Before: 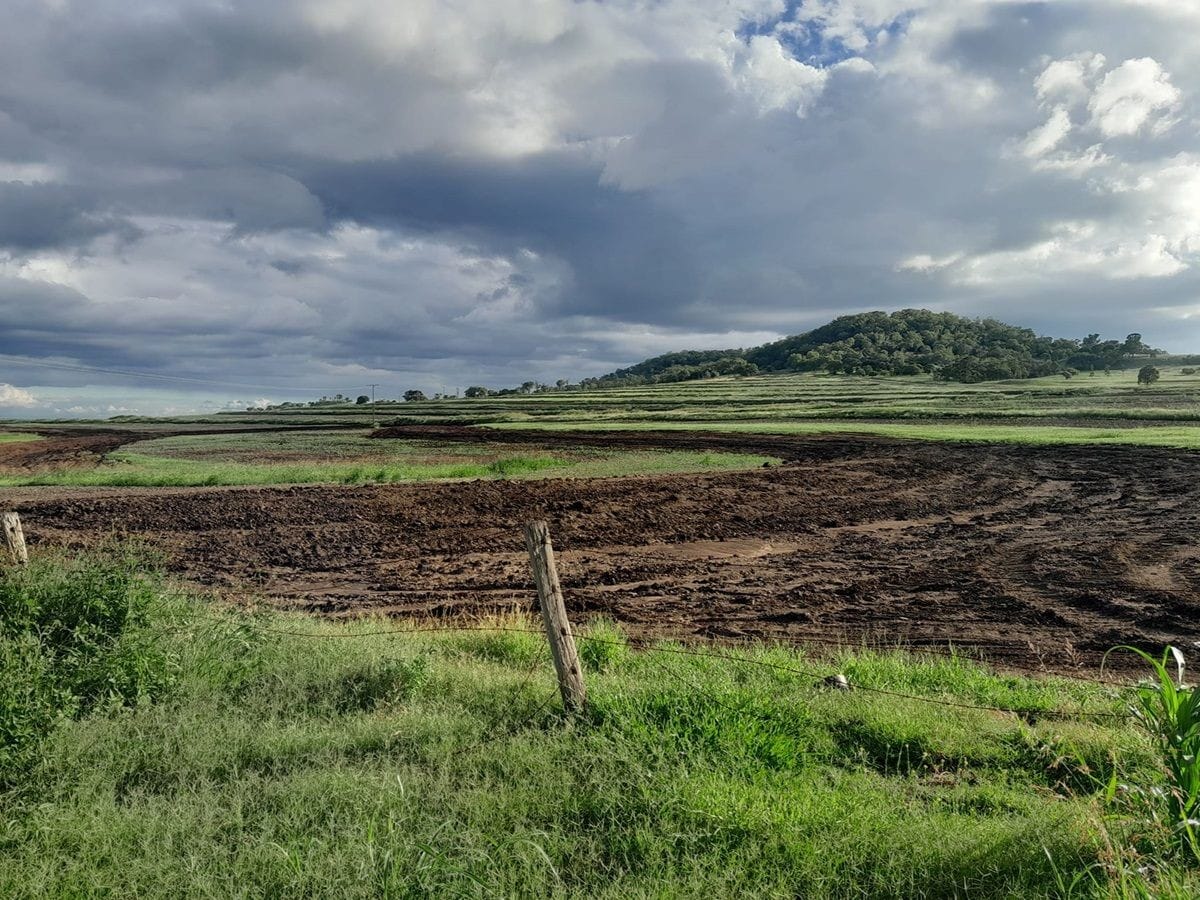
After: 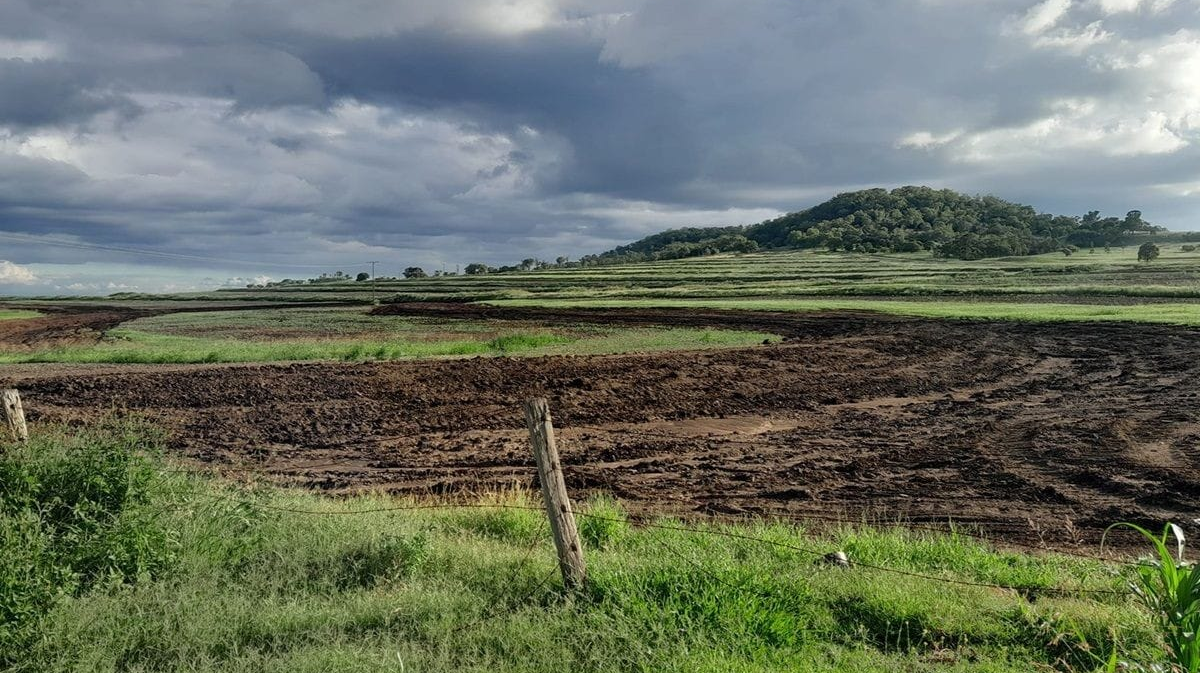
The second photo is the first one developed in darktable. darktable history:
crop: top 13.714%, bottom 11.465%
